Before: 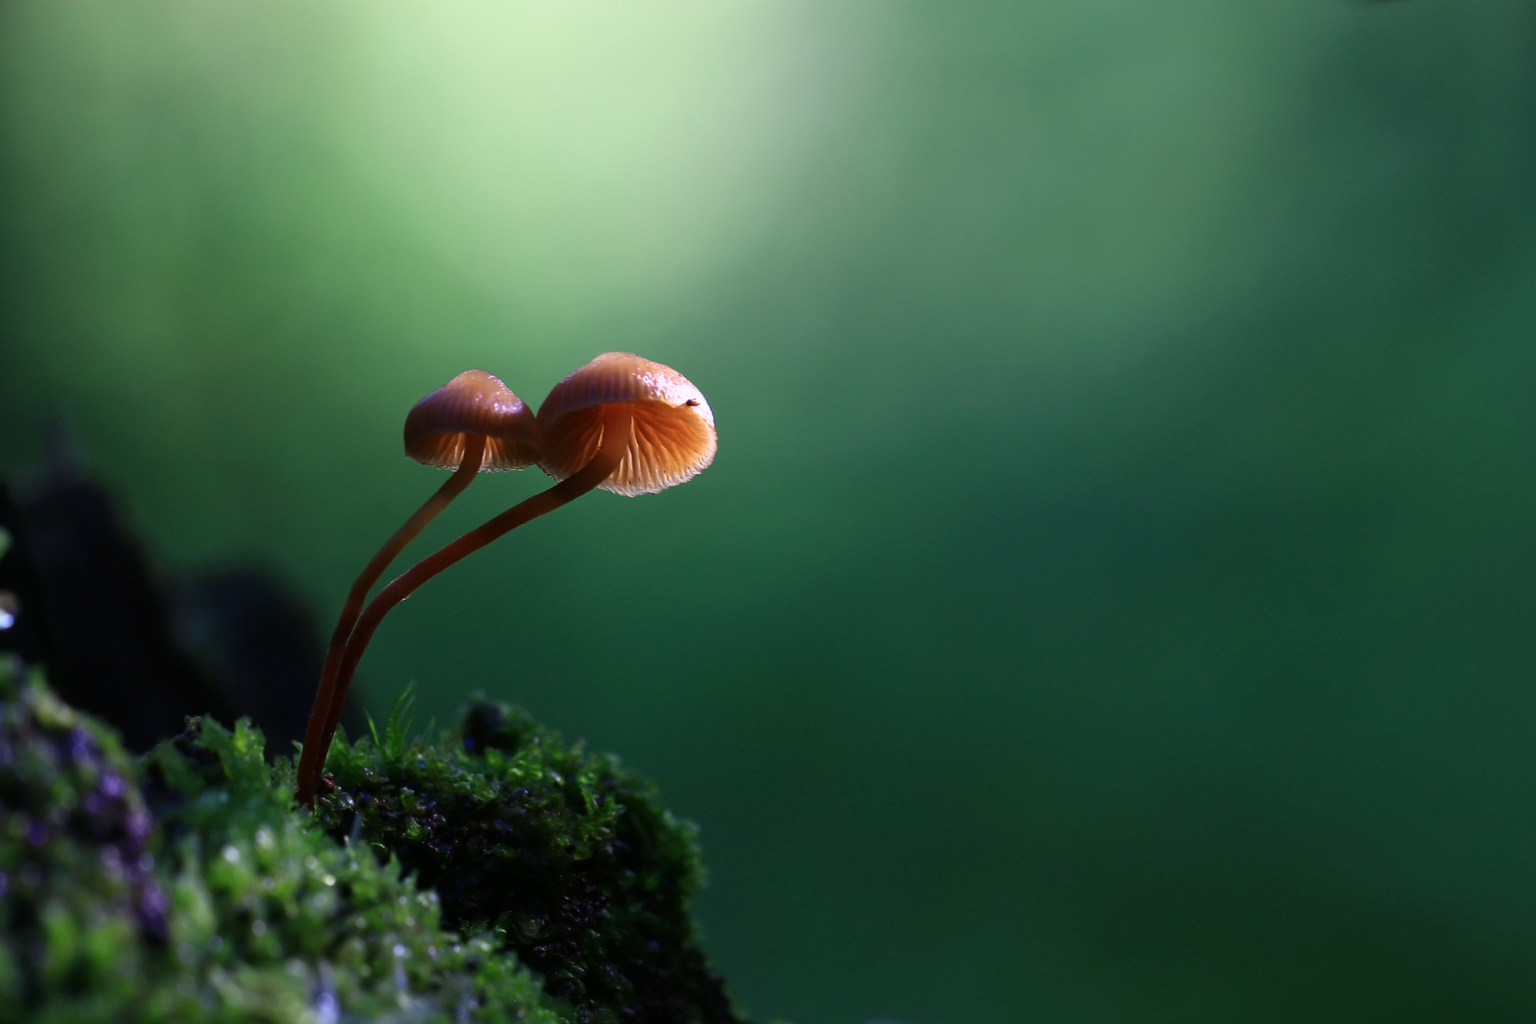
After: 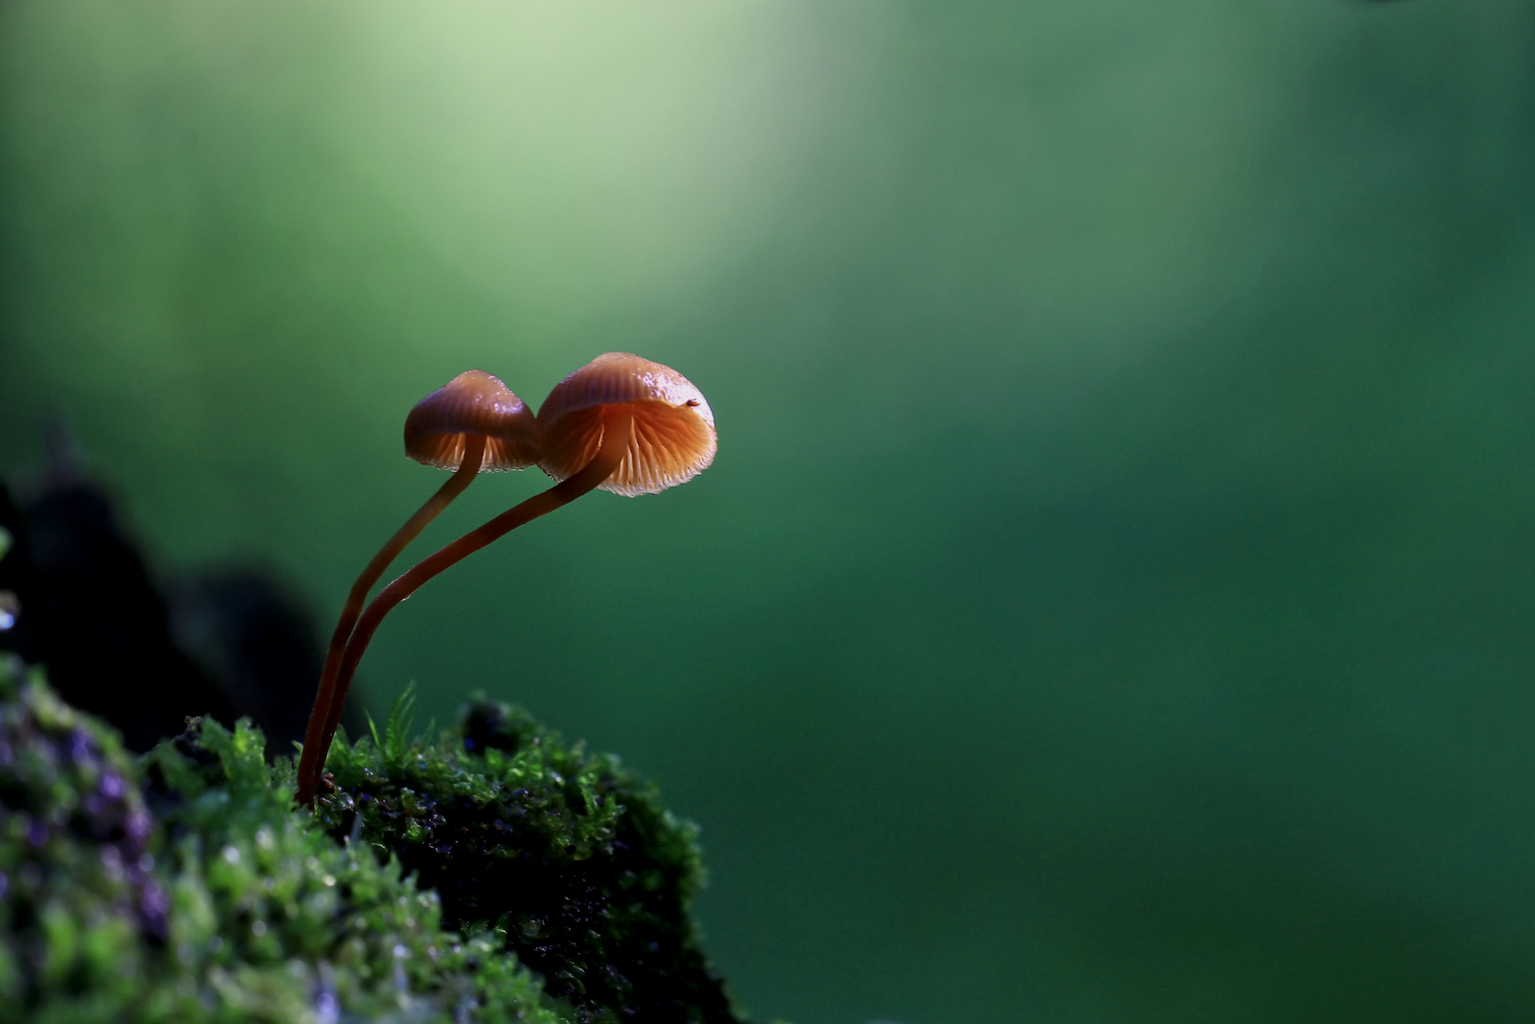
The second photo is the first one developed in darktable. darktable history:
local contrast: on, module defaults
tone equalizer: -8 EV 0.25 EV, -7 EV 0.417 EV, -6 EV 0.417 EV, -5 EV 0.25 EV, -3 EV -0.25 EV, -2 EV -0.417 EV, -1 EV -0.417 EV, +0 EV -0.25 EV, edges refinement/feathering 500, mask exposure compensation -1.57 EV, preserve details guided filter
